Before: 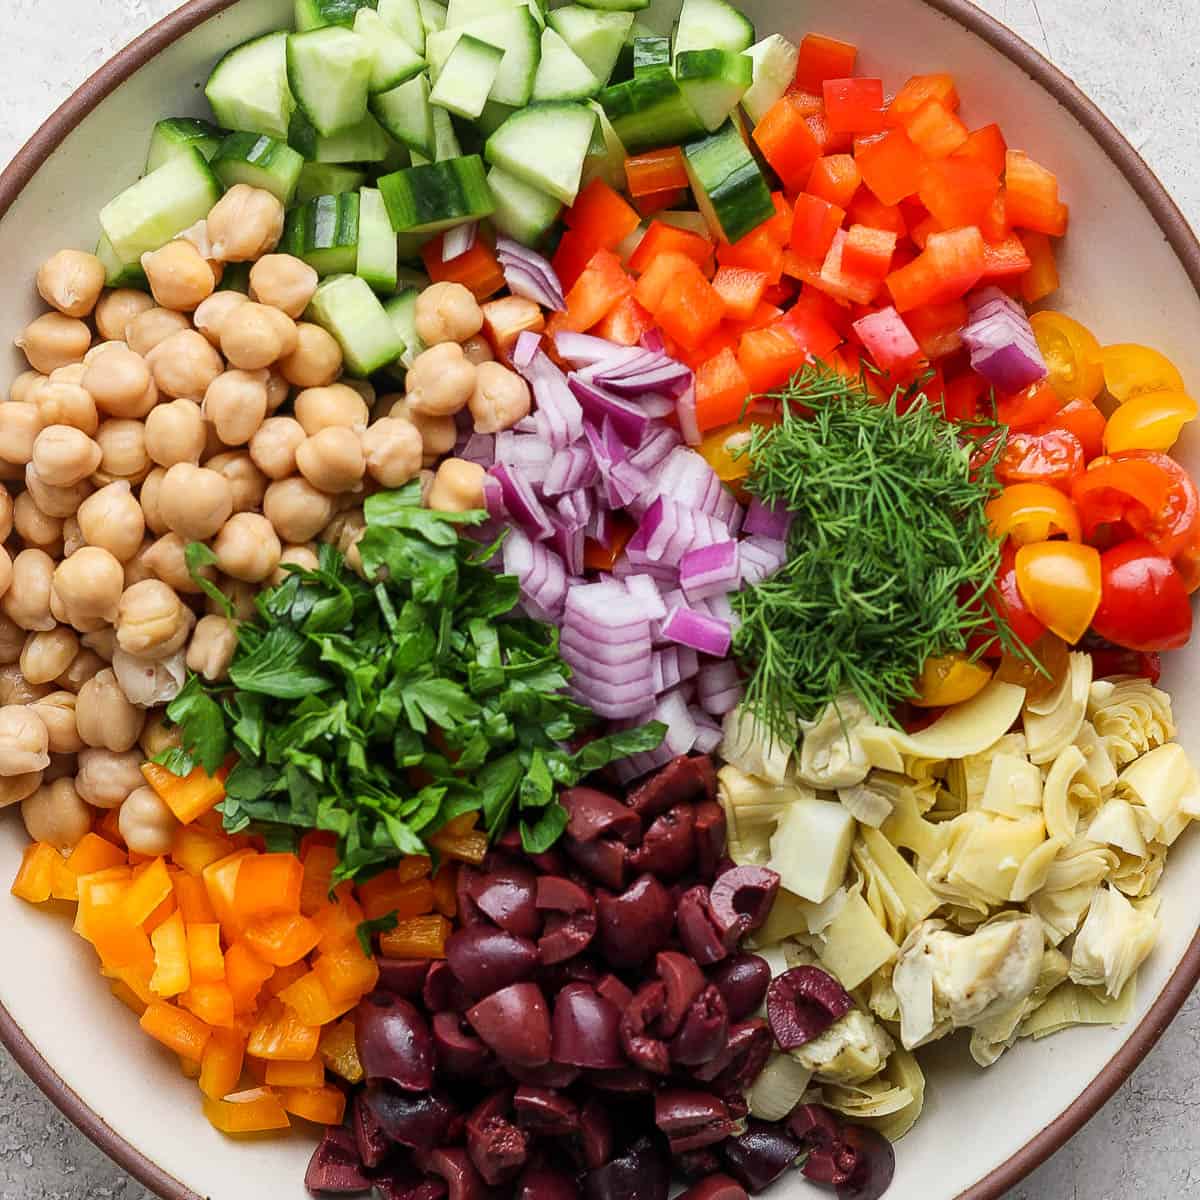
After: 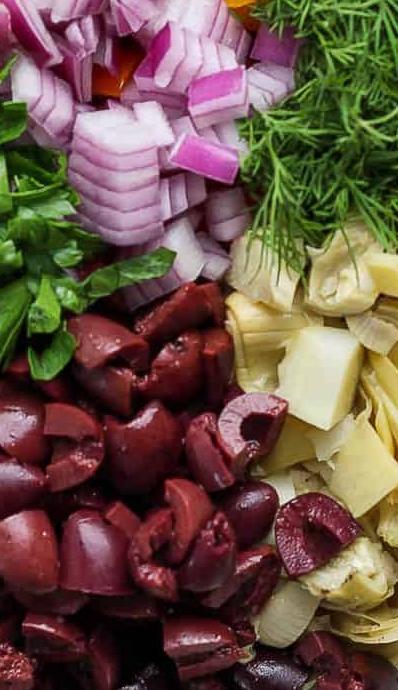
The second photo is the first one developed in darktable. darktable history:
tone equalizer: on, module defaults
crop: left 41.061%, top 39.439%, right 25.698%, bottom 2.995%
shadows and highlights: radius 336.3, shadows 28.32, highlights color adjustment 73.74%, soften with gaussian
